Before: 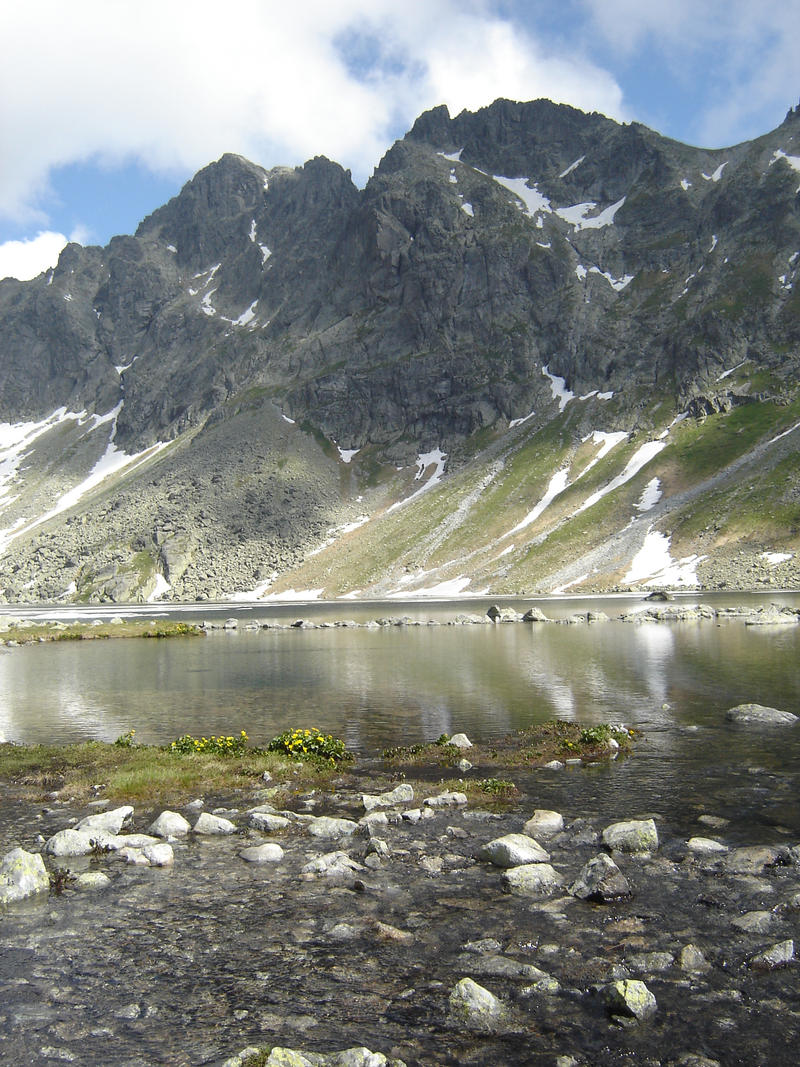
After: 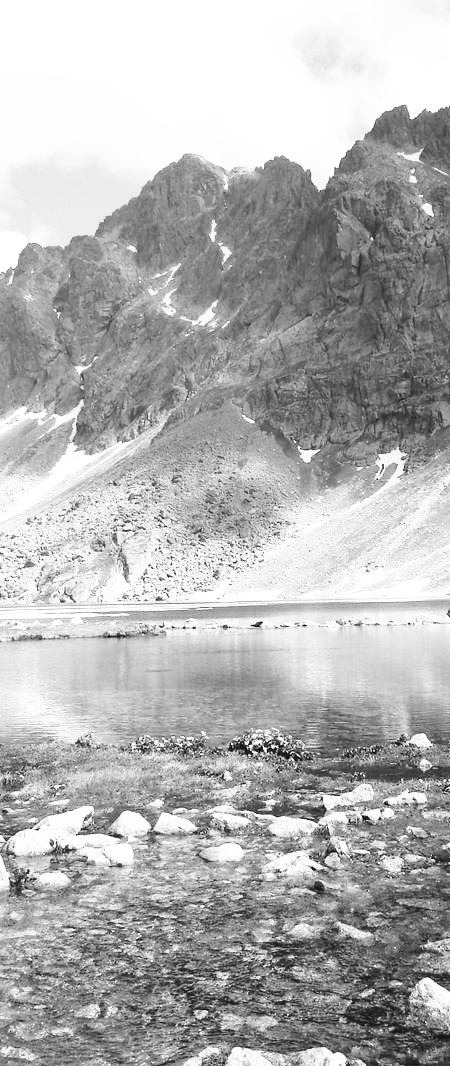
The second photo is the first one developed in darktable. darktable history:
crop: left 5.114%, right 38.589%
base curve: curves: ch0 [(0, 0) (0.026, 0.03) (0.109, 0.232) (0.351, 0.748) (0.669, 0.968) (1, 1)], preserve colors none
monochrome: size 3.1
